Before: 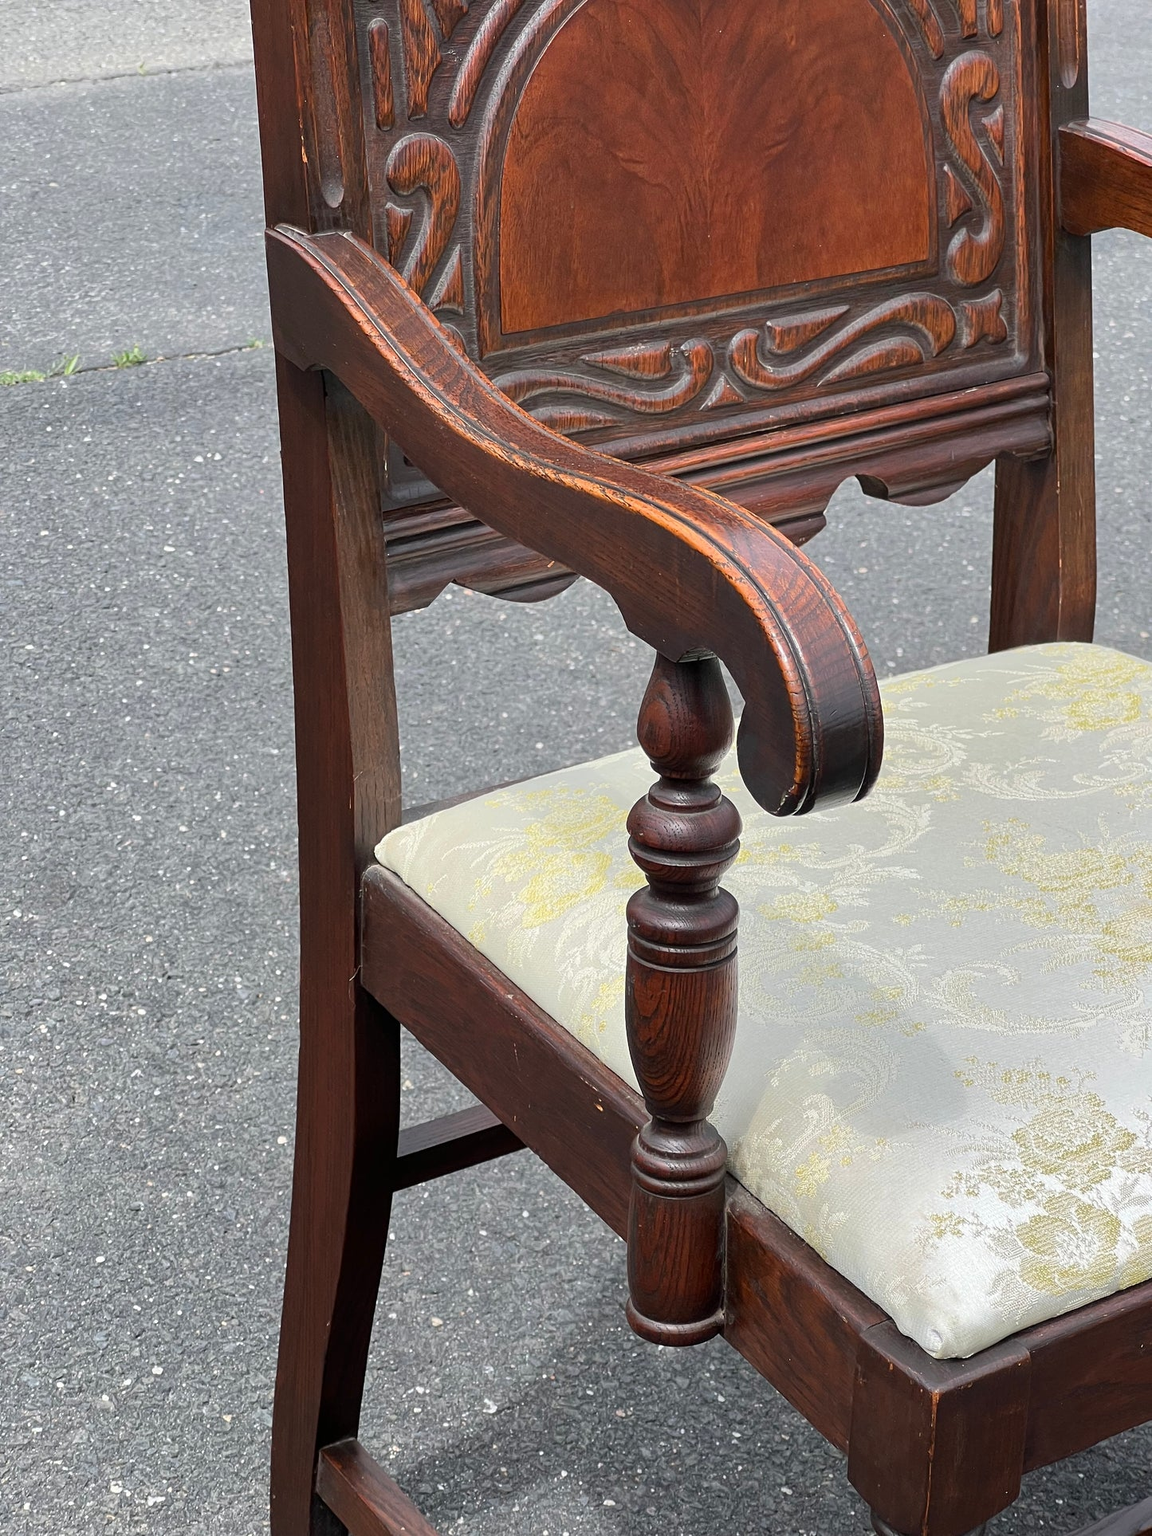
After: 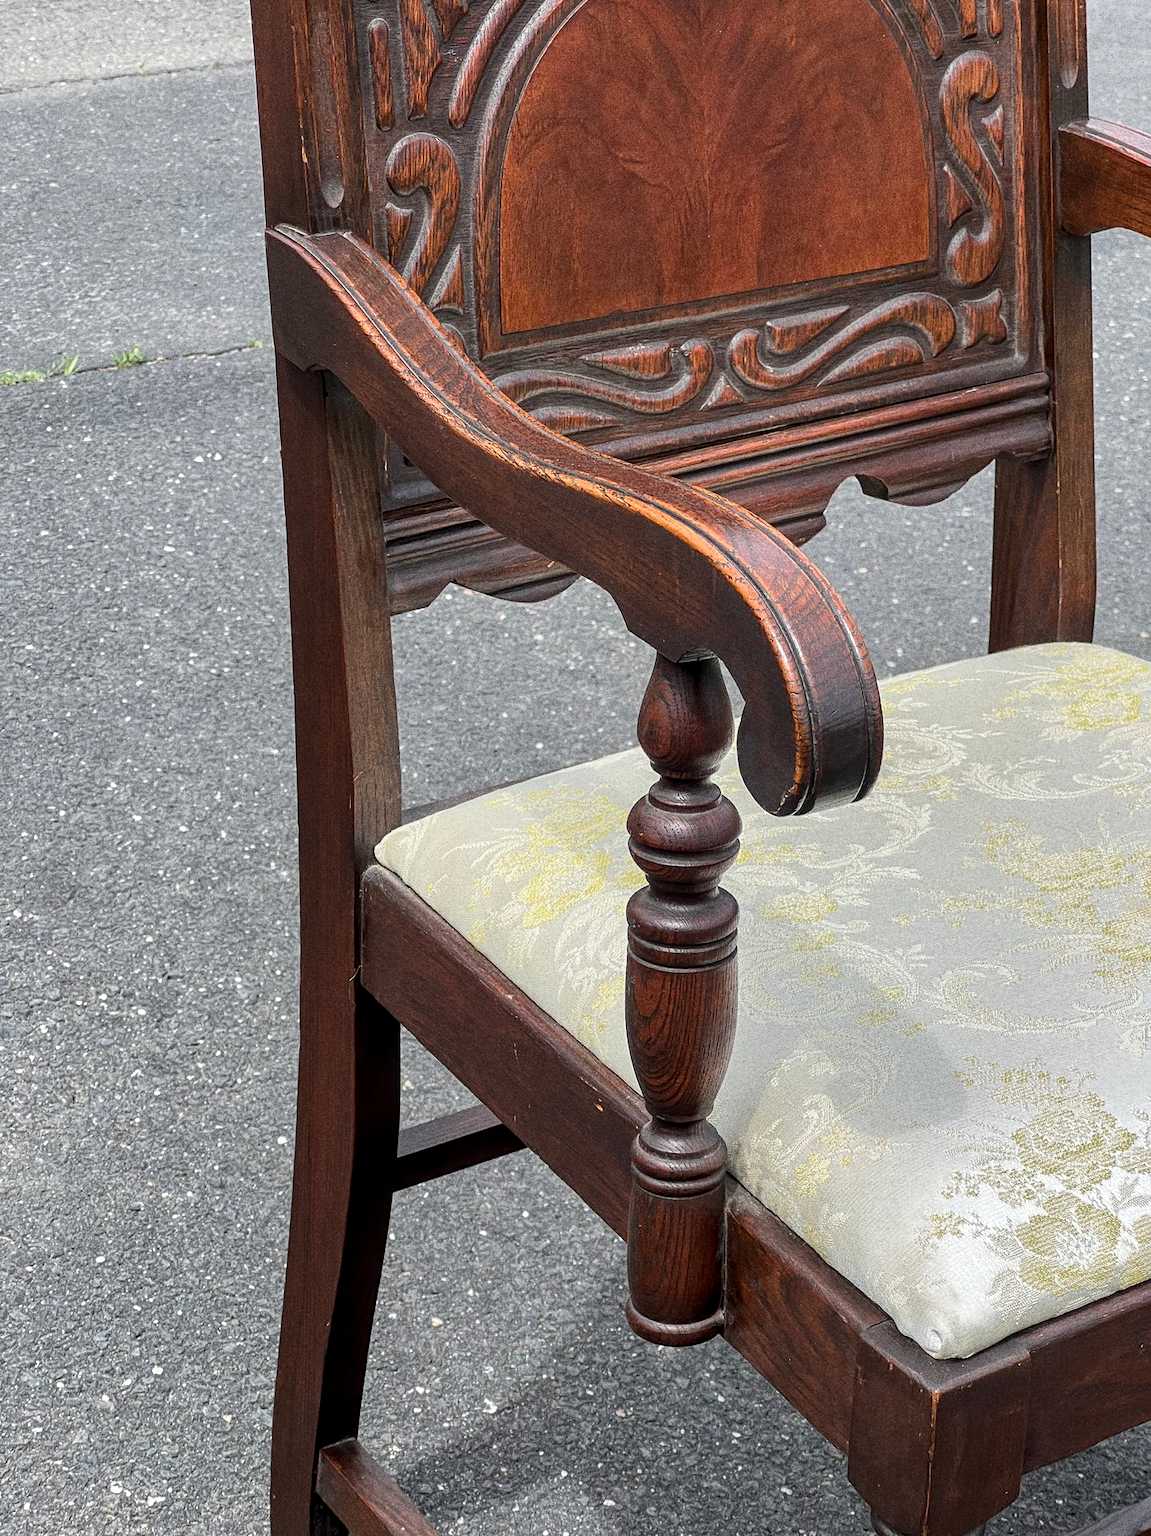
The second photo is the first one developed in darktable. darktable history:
grain: strength 49.07%
local contrast: detail 130%
